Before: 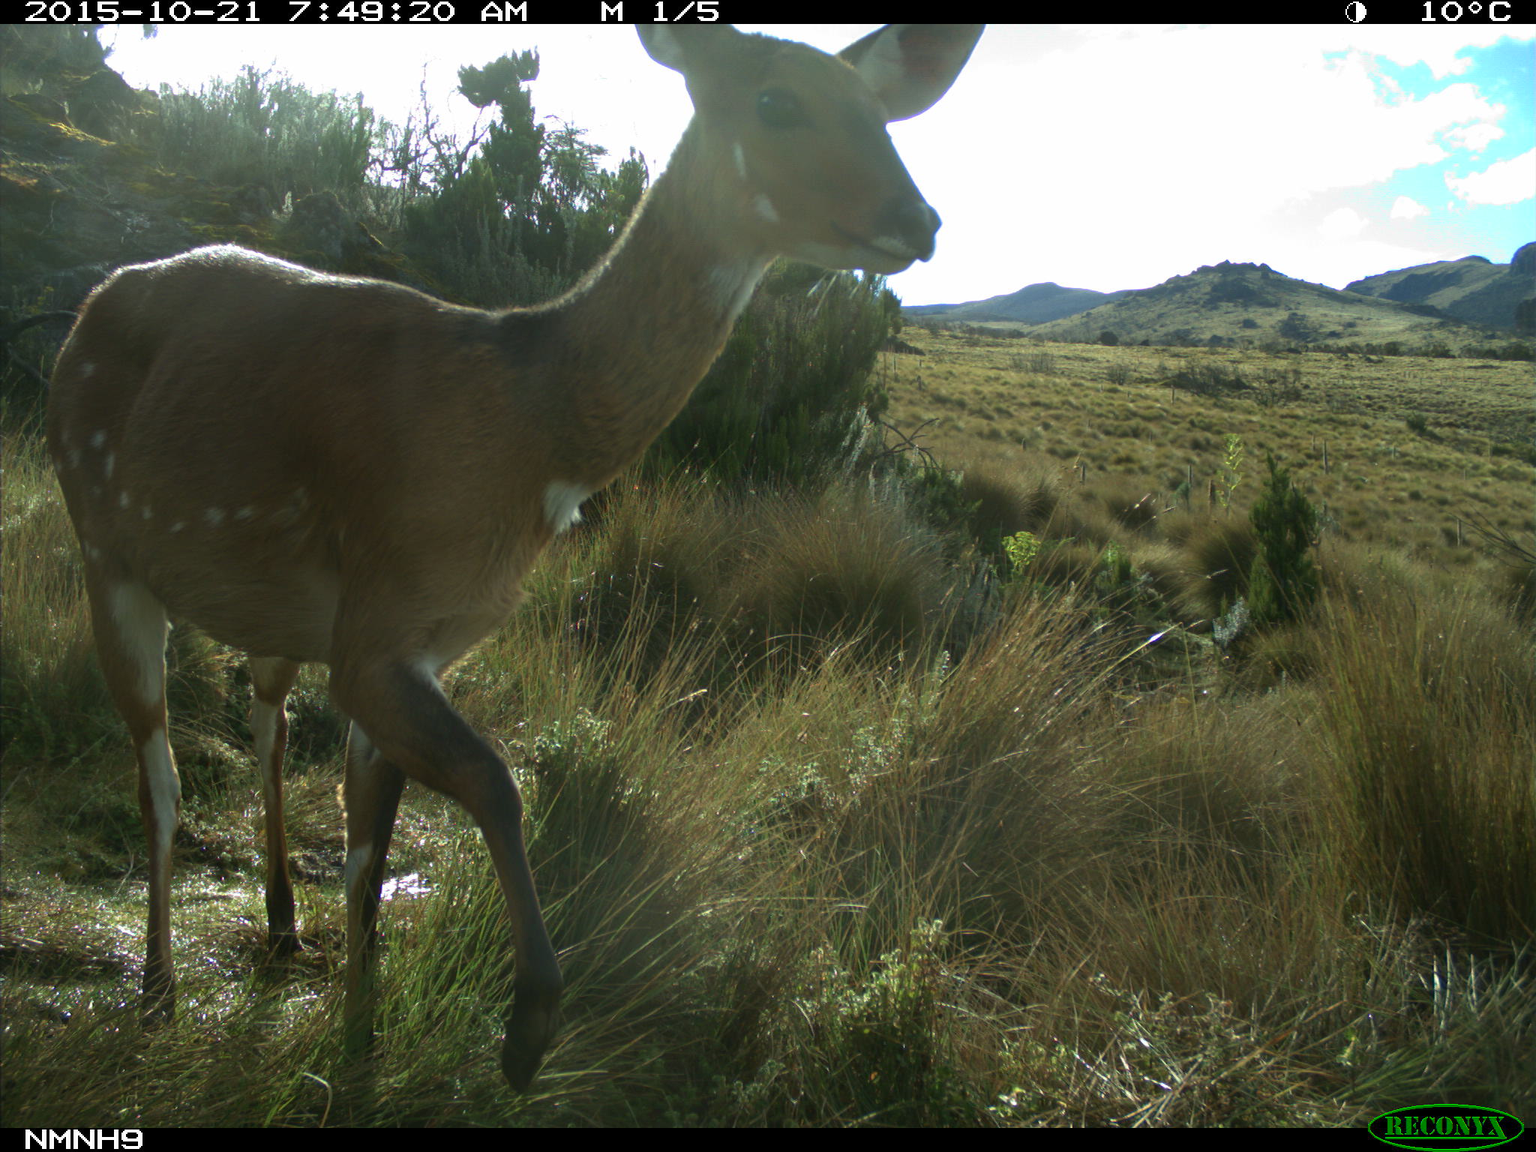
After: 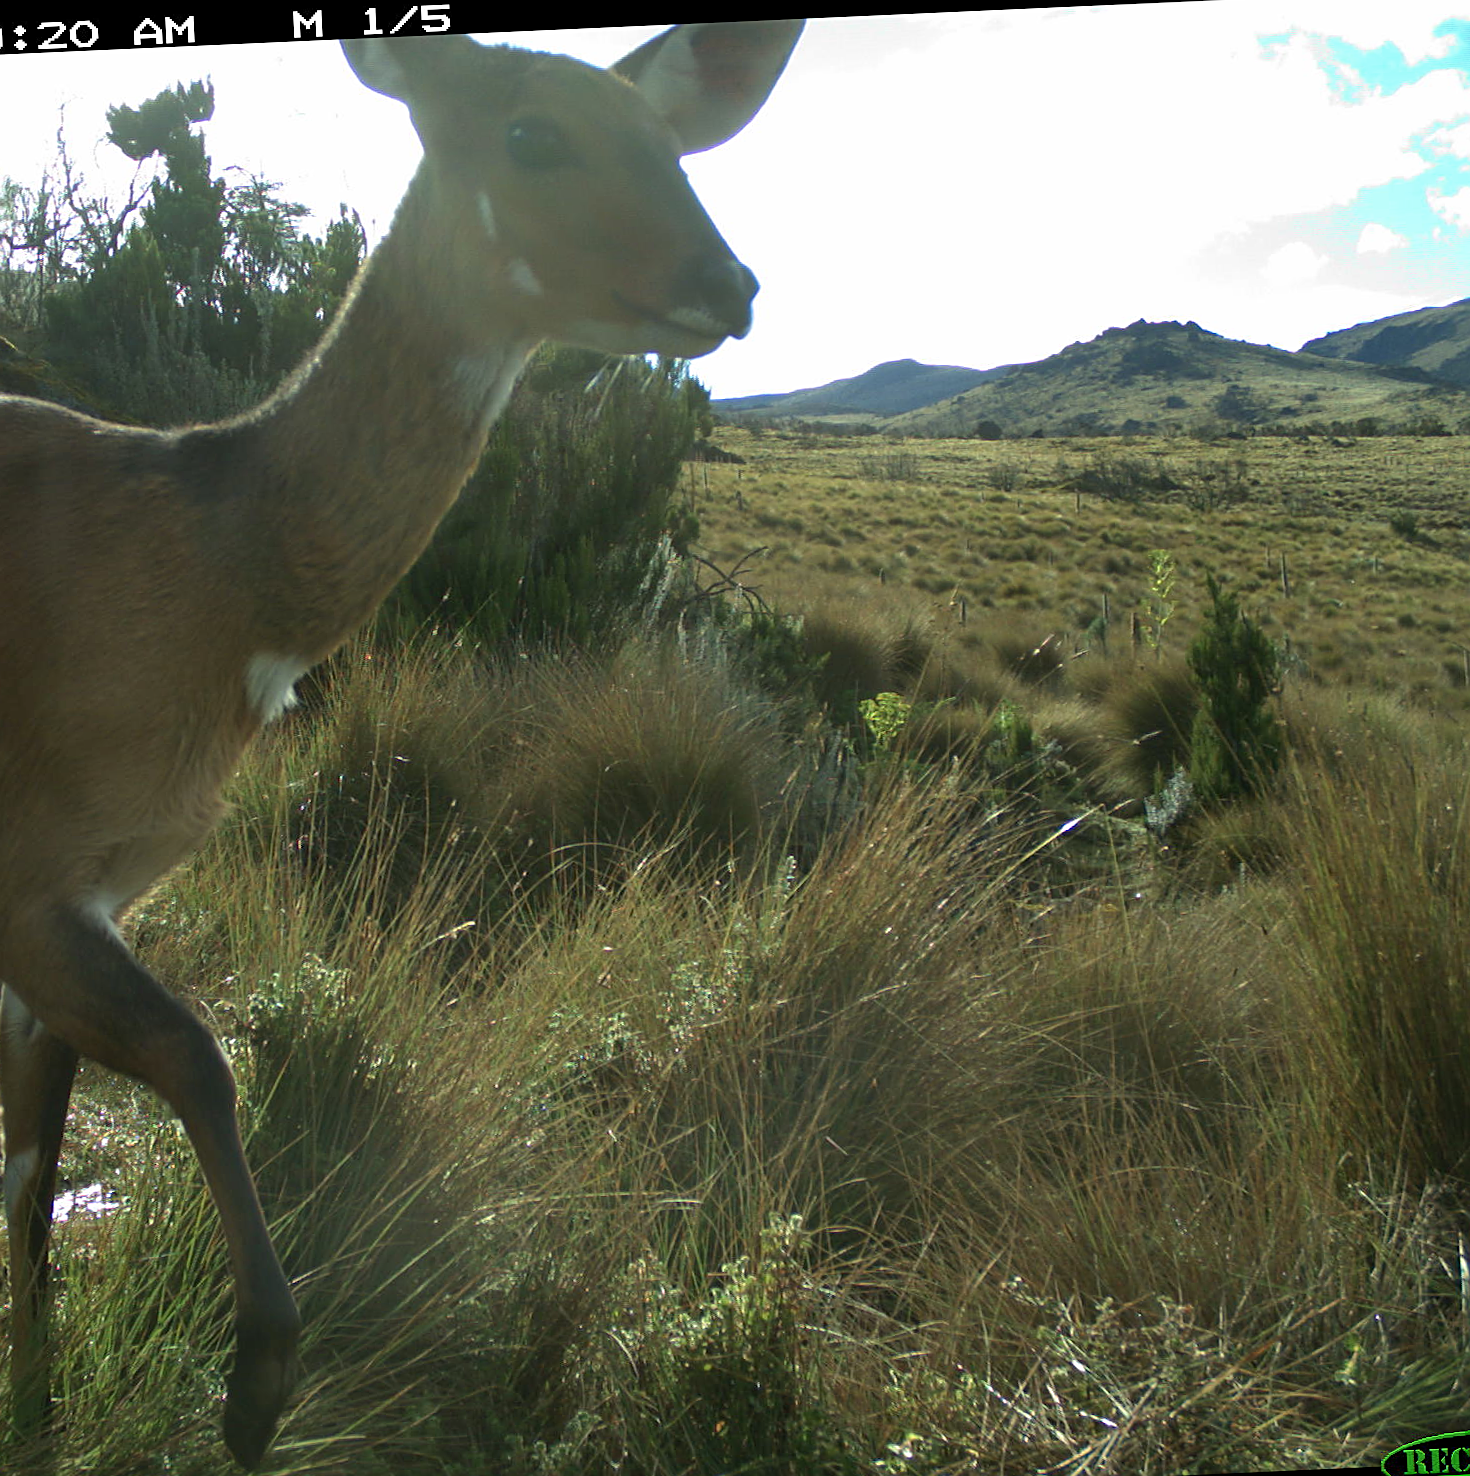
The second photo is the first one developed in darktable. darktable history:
rotate and perspective: rotation -2.56°, automatic cropping off
crop and rotate: left 24.034%, top 2.838%, right 6.406%, bottom 6.299%
shadows and highlights: shadows 37.27, highlights -28.18, soften with gaussian
sharpen: on, module defaults
